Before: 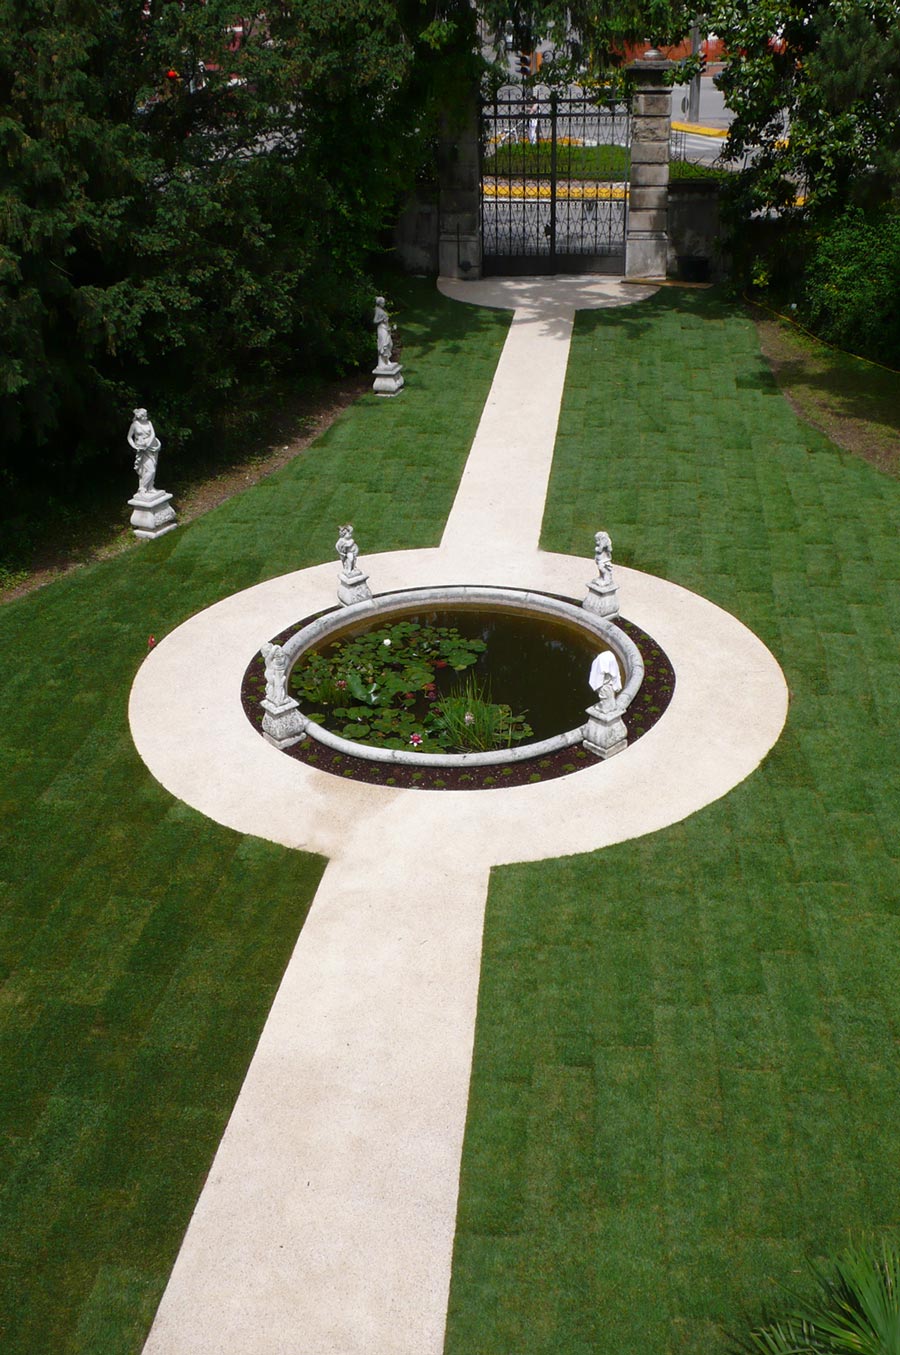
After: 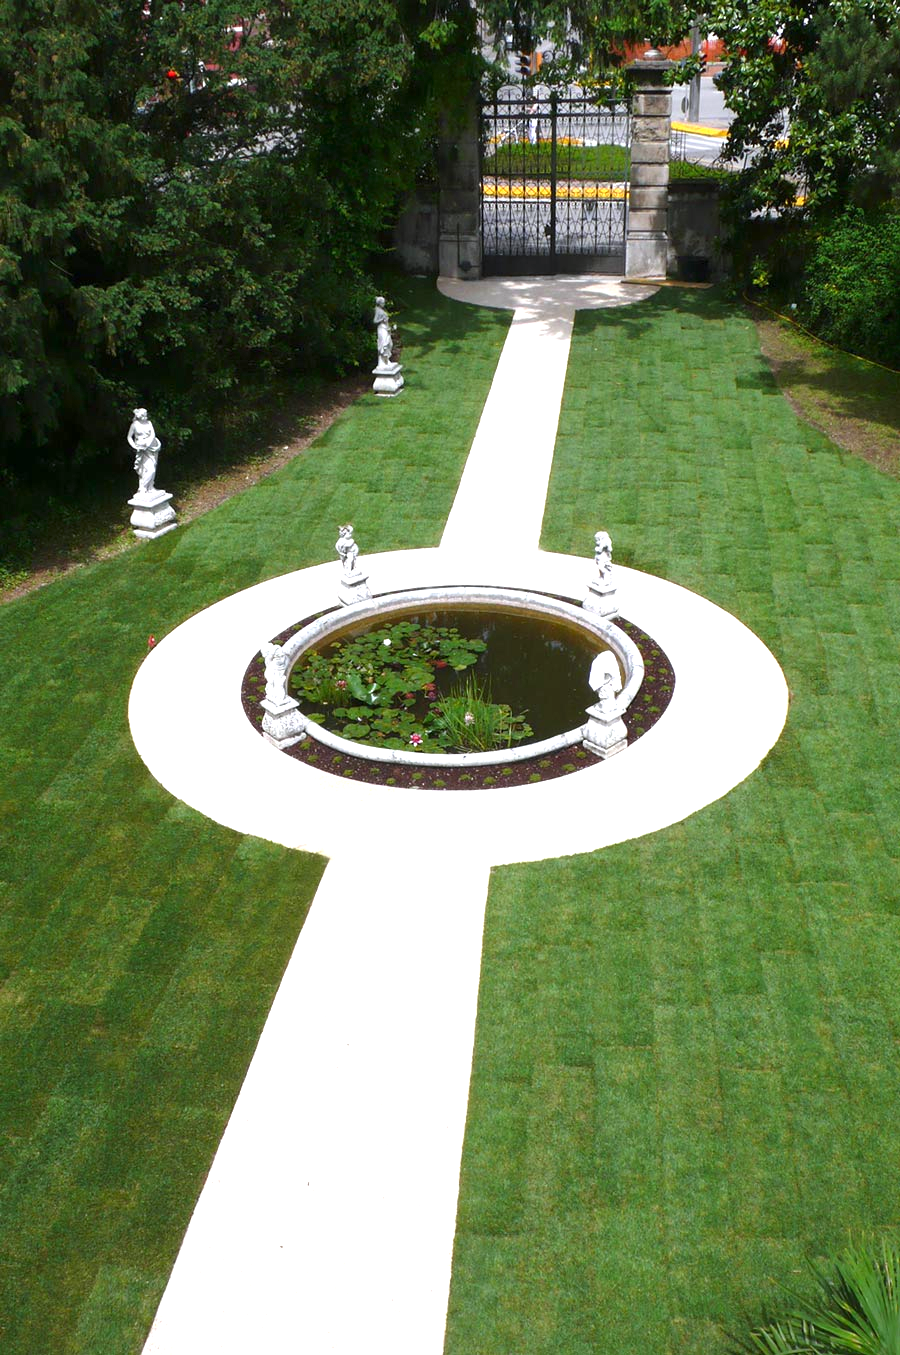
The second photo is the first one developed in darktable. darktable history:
white balance: red 0.983, blue 1.036
exposure: exposure 1.061 EV, compensate highlight preservation false
